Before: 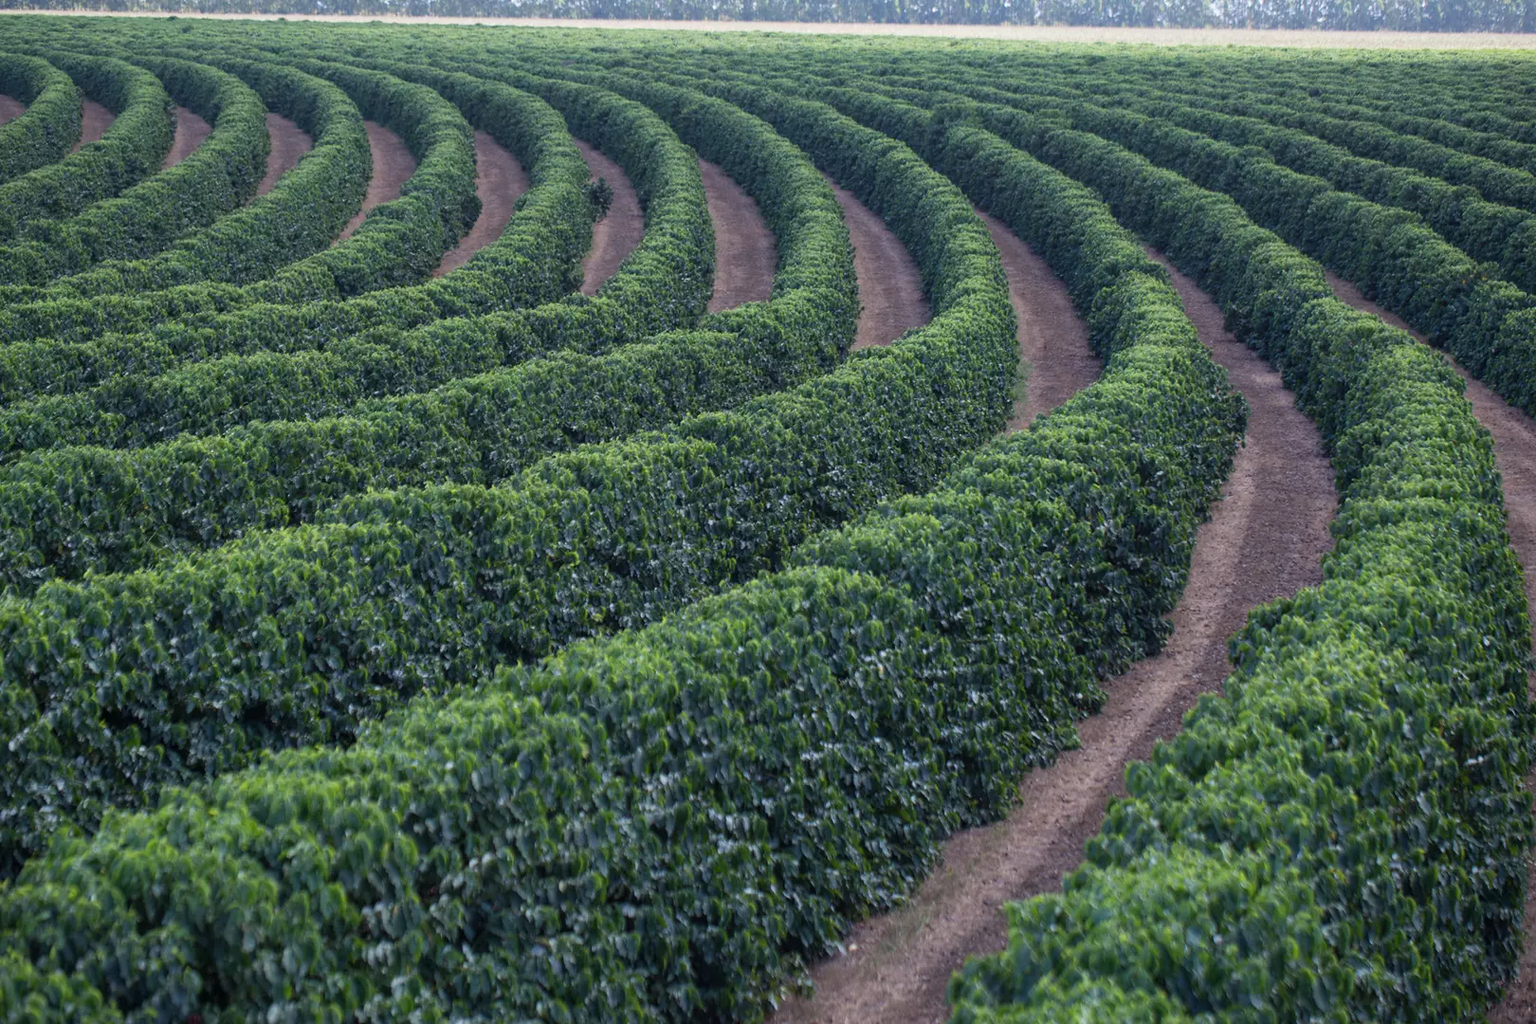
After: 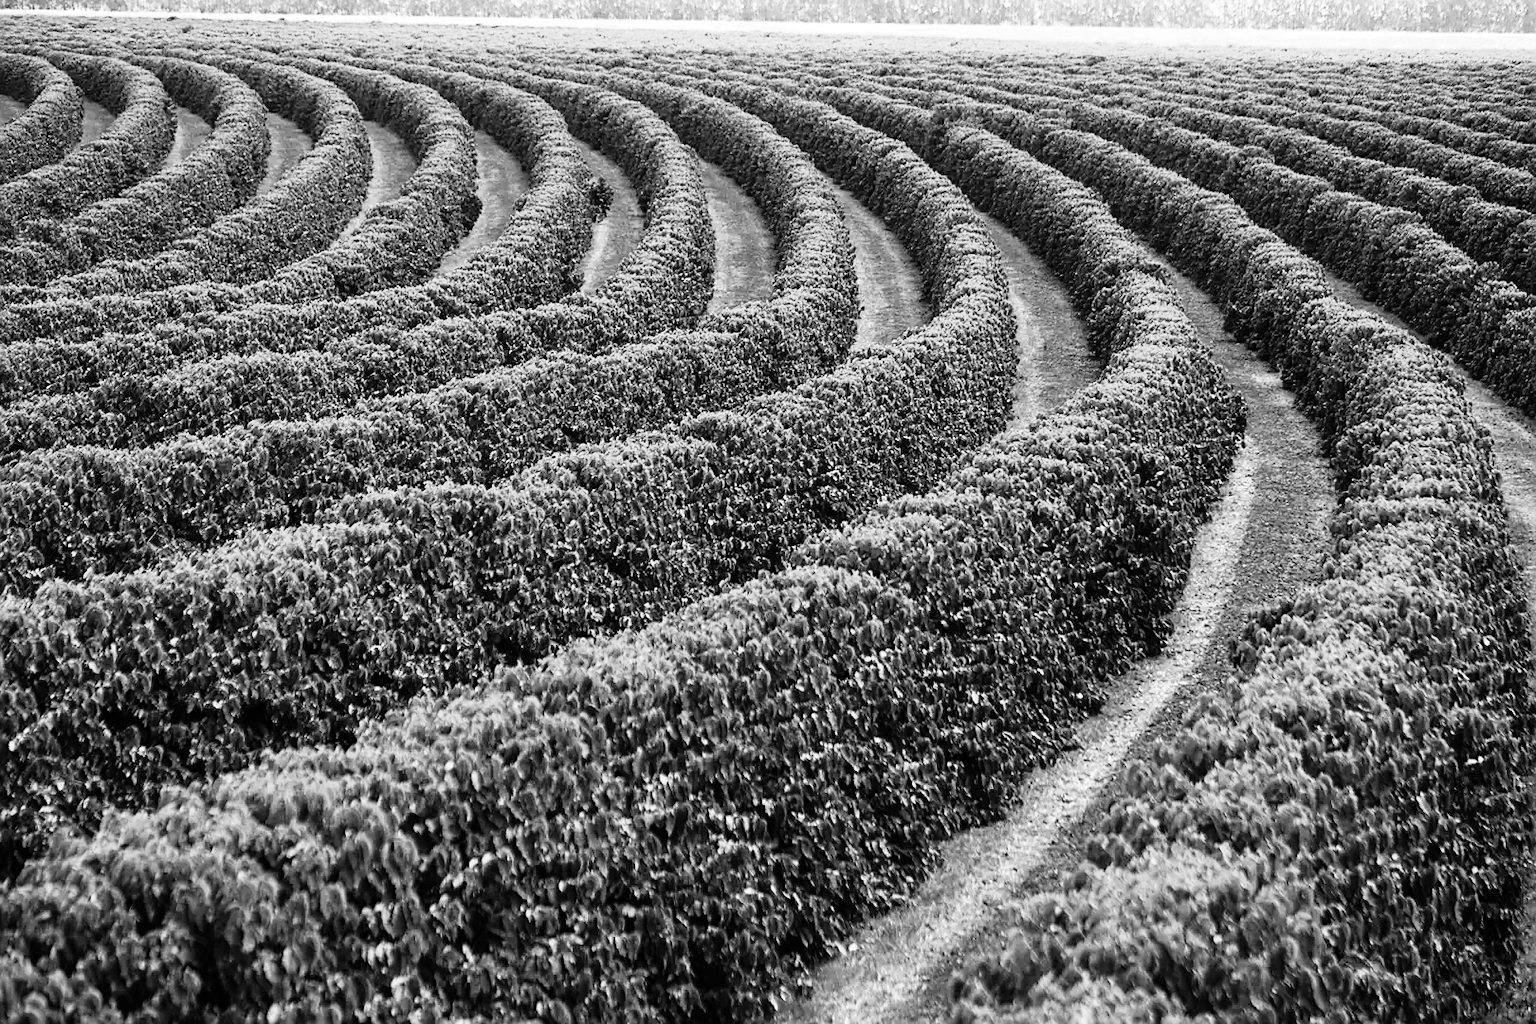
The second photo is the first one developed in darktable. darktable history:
color zones: curves: ch0 [(0.004, 0.588) (0.116, 0.636) (0.259, 0.476) (0.423, 0.464) (0.75, 0.5)]; ch1 [(0, 0) (0.143, 0) (0.286, 0) (0.429, 0) (0.571, 0) (0.714, 0) (0.857, 0)]
rgb curve: curves: ch0 [(0, 0) (0.21, 0.15) (0.24, 0.21) (0.5, 0.75) (0.75, 0.96) (0.89, 0.99) (1, 1)]; ch1 [(0, 0.02) (0.21, 0.13) (0.25, 0.2) (0.5, 0.67) (0.75, 0.9) (0.89, 0.97) (1, 1)]; ch2 [(0, 0.02) (0.21, 0.13) (0.25, 0.2) (0.5, 0.67) (0.75, 0.9) (0.89, 0.97) (1, 1)], compensate middle gray true
sharpen: on, module defaults
